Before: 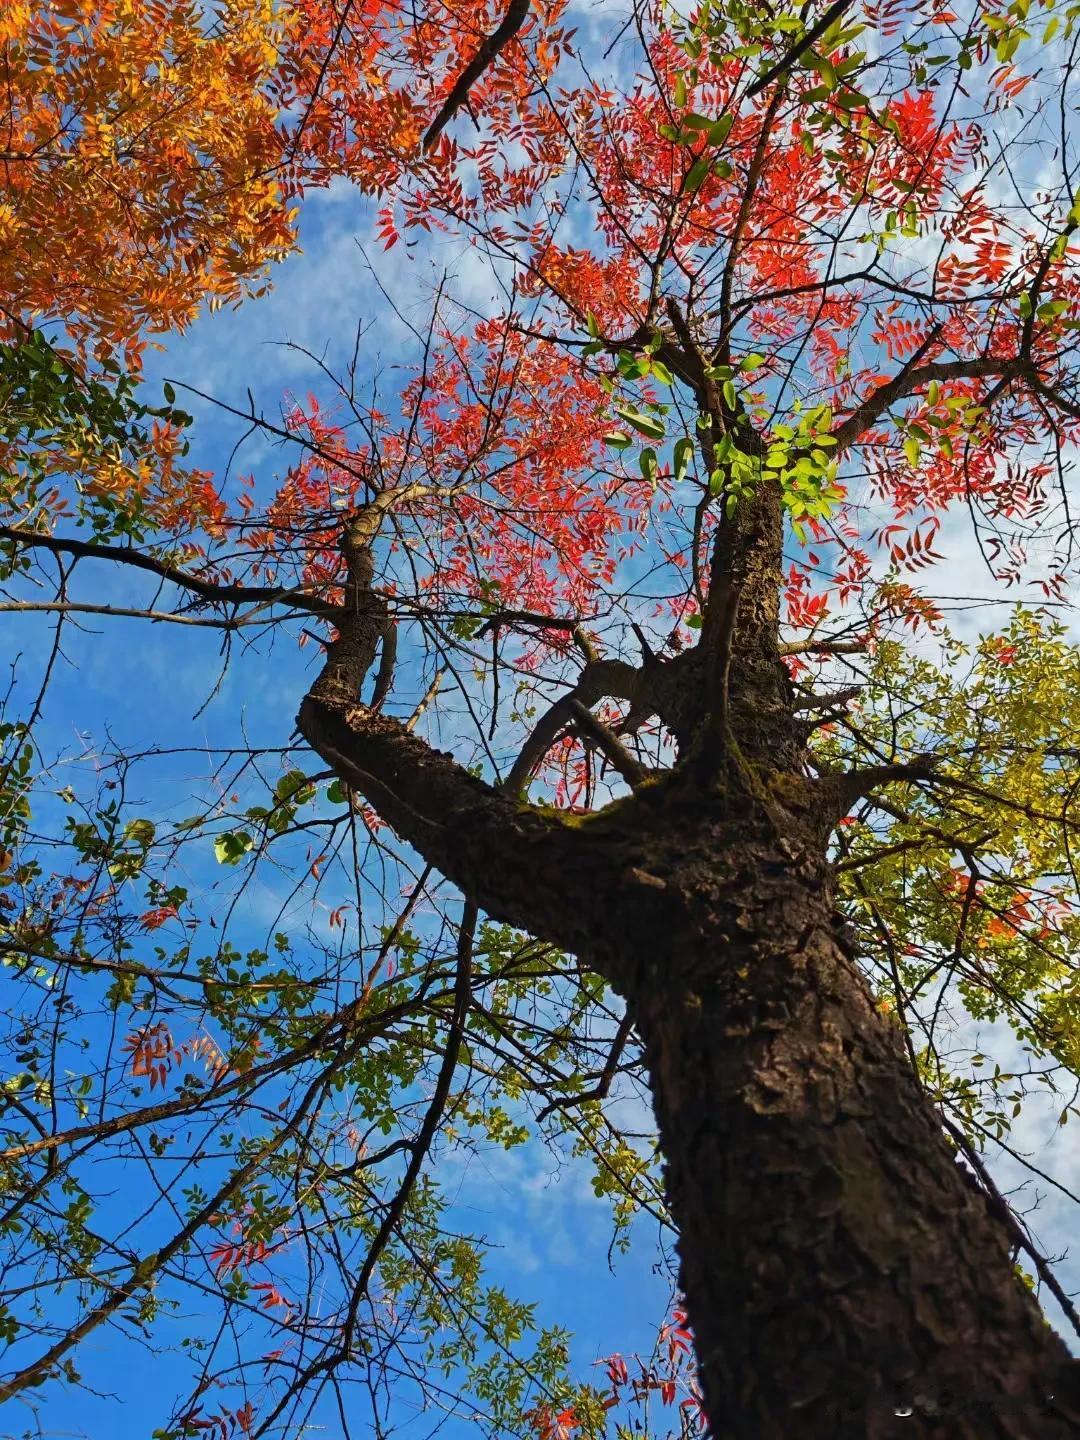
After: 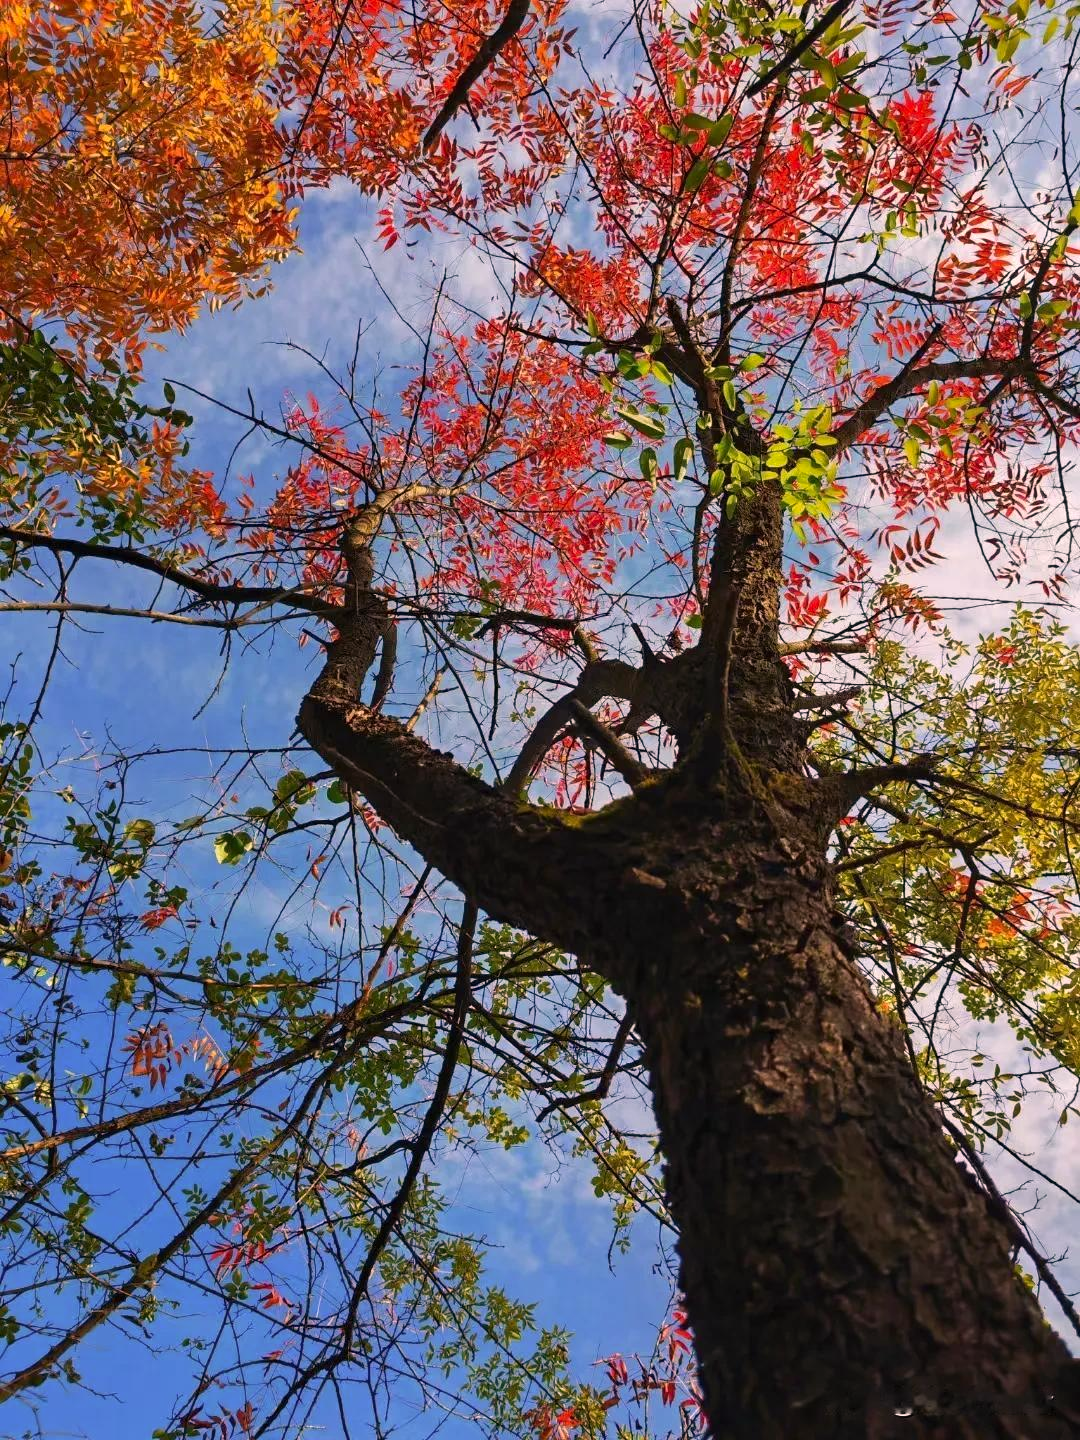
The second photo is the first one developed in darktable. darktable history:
bloom: size 9%, threshold 100%, strength 7%
color correction: highlights a* 12.23, highlights b* 5.41
